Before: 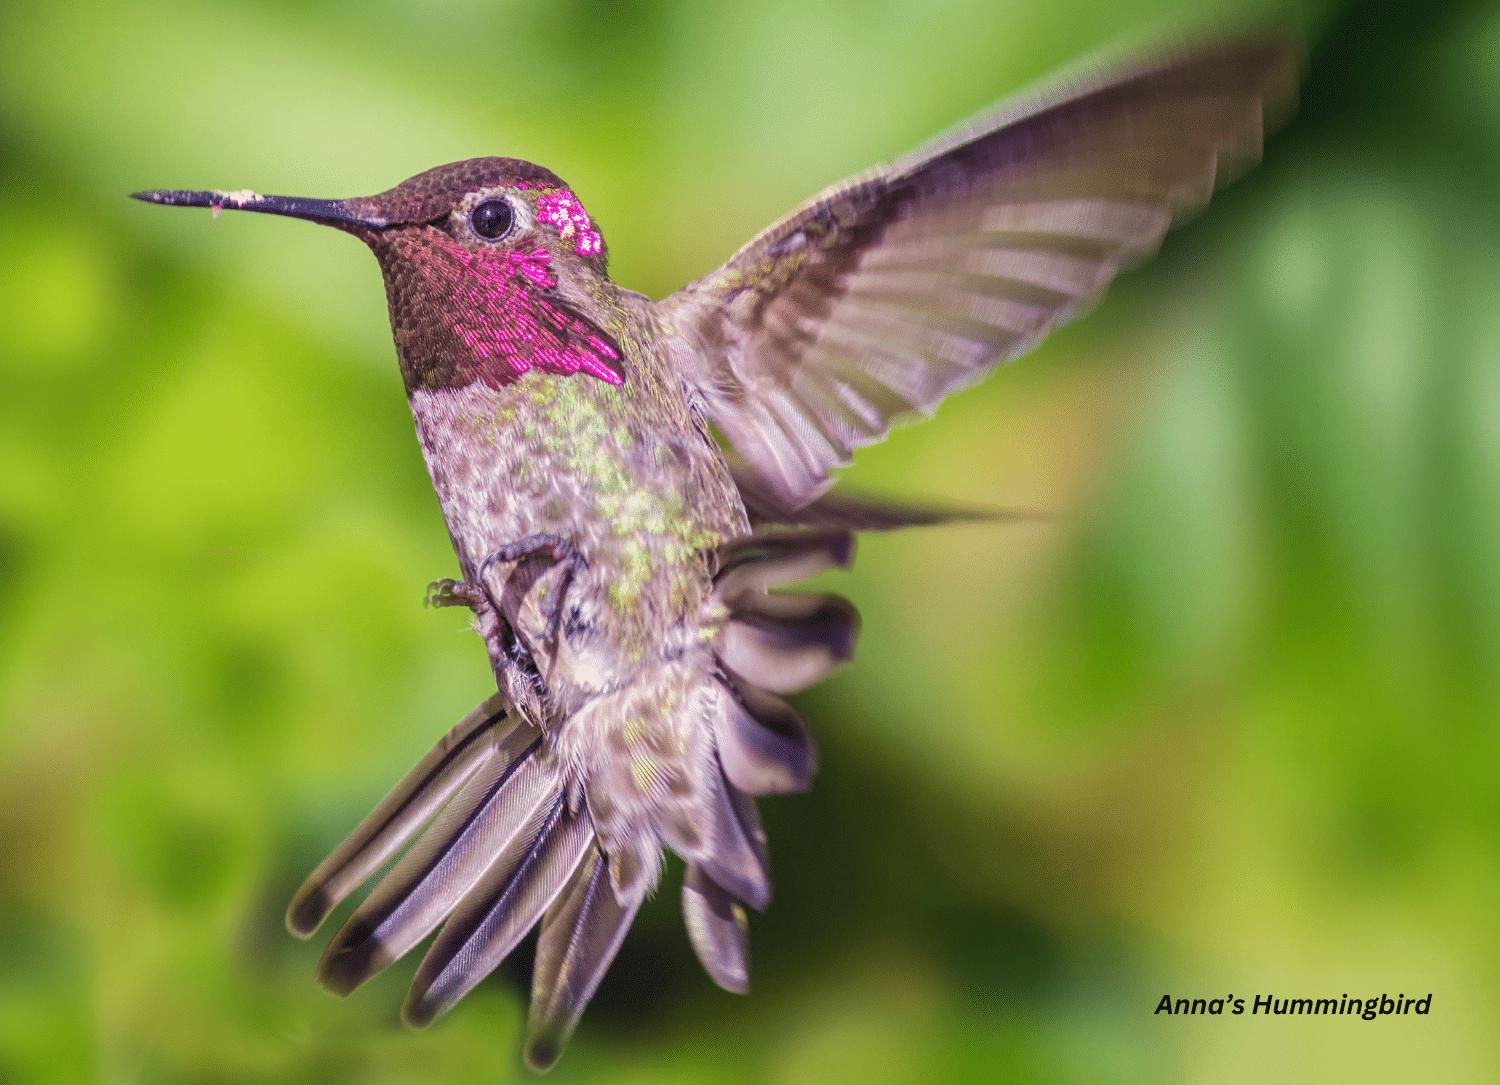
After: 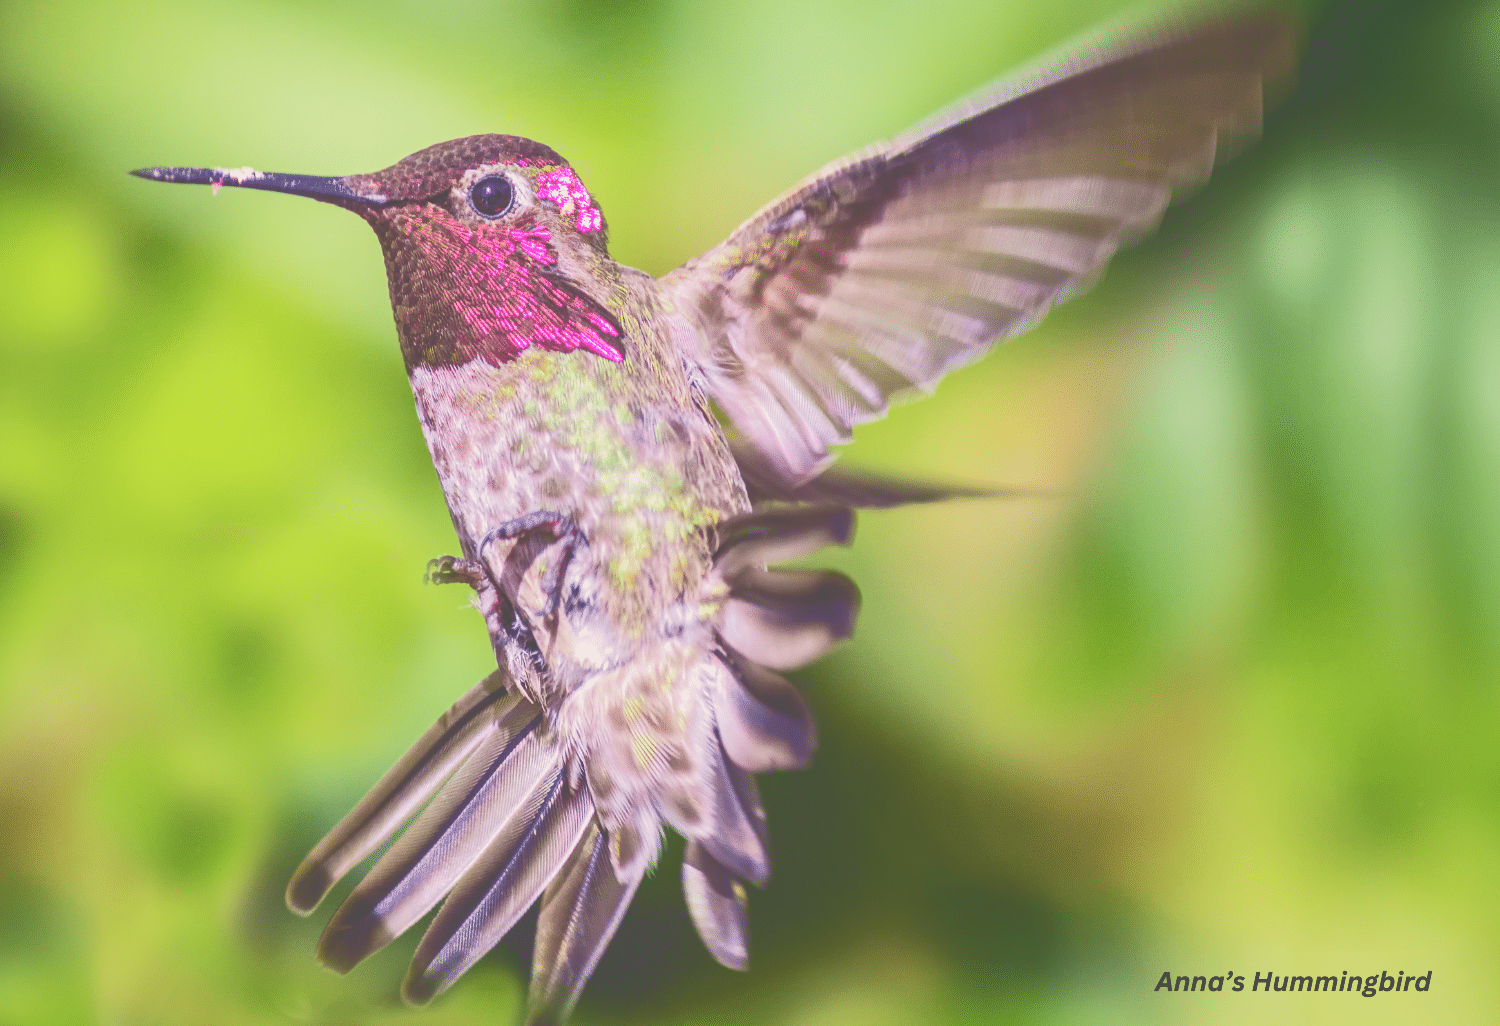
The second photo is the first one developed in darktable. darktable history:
tone curve: curves: ch0 [(0, 0) (0.003, 0.301) (0.011, 0.302) (0.025, 0.307) (0.044, 0.313) (0.069, 0.316) (0.1, 0.322) (0.136, 0.325) (0.177, 0.341) (0.224, 0.358) (0.277, 0.386) (0.335, 0.429) (0.399, 0.486) (0.468, 0.556) (0.543, 0.644) (0.623, 0.728) (0.709, 0.796) (0.801, 0.854) (0.898, 0.908) (1, 1)], color space Lab, independent channels, preserve colors none
crop and rotate: top 2.143%, bottom 3.266%
